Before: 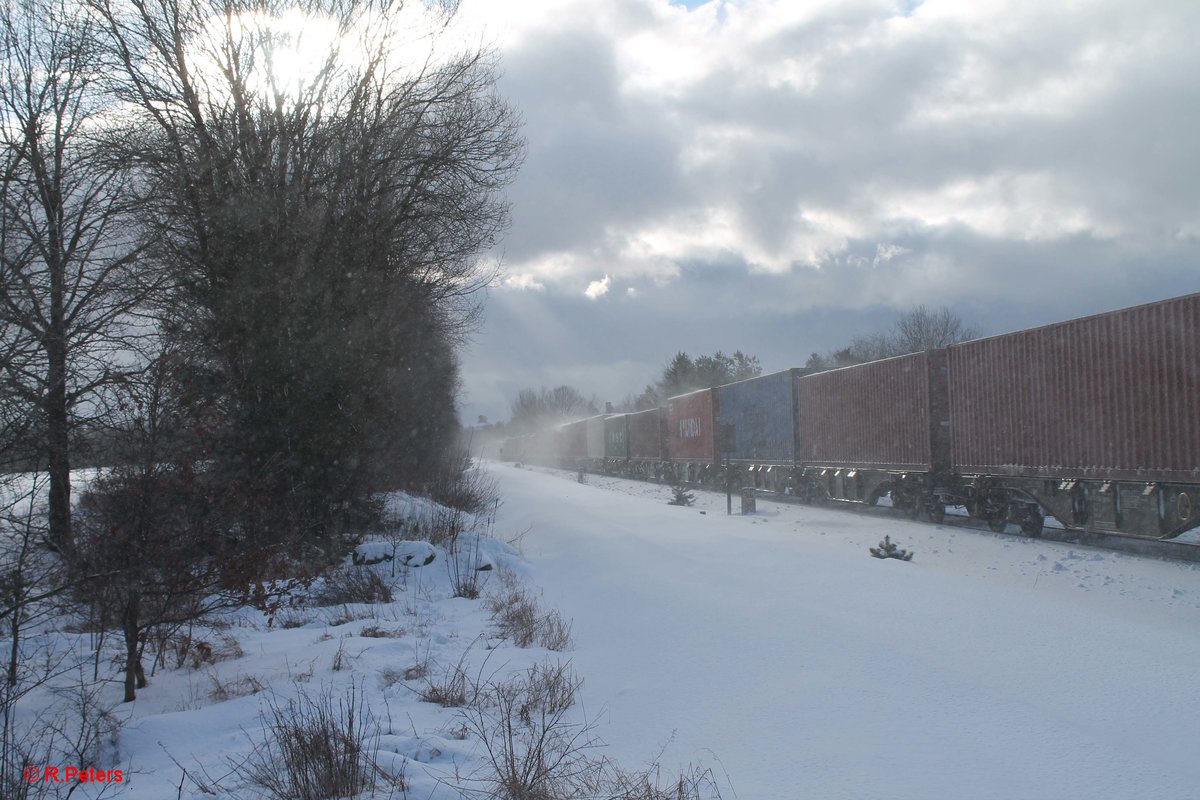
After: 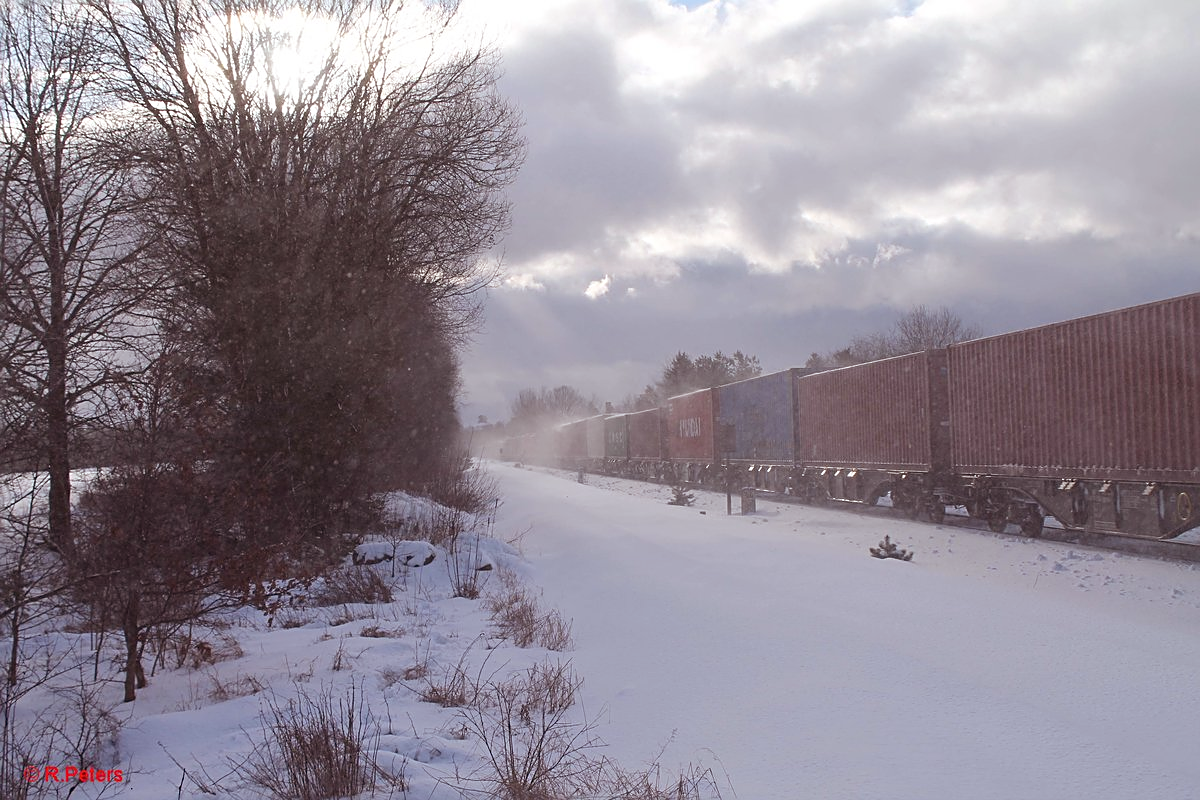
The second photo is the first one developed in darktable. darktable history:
rgb levels: mode RGB, independent channels, levels [[0, 0.474, 1], [0, 0.5, 1], [0, 0.5, 1]]
sharpen: on, module defaults
